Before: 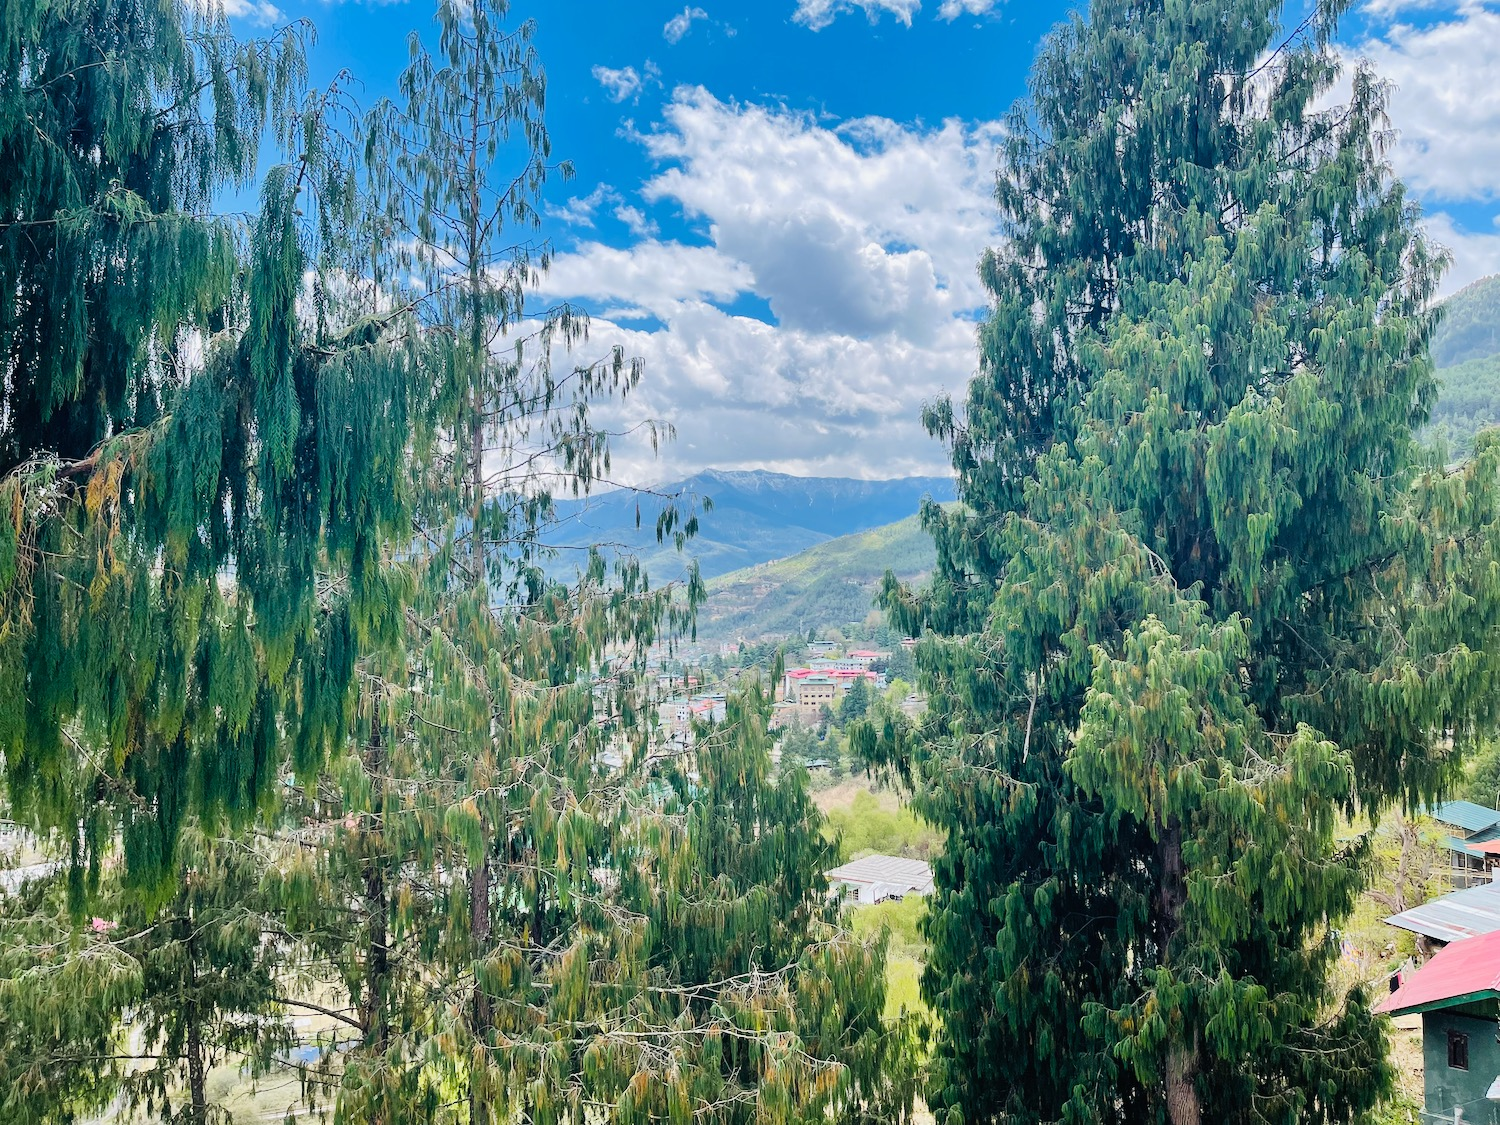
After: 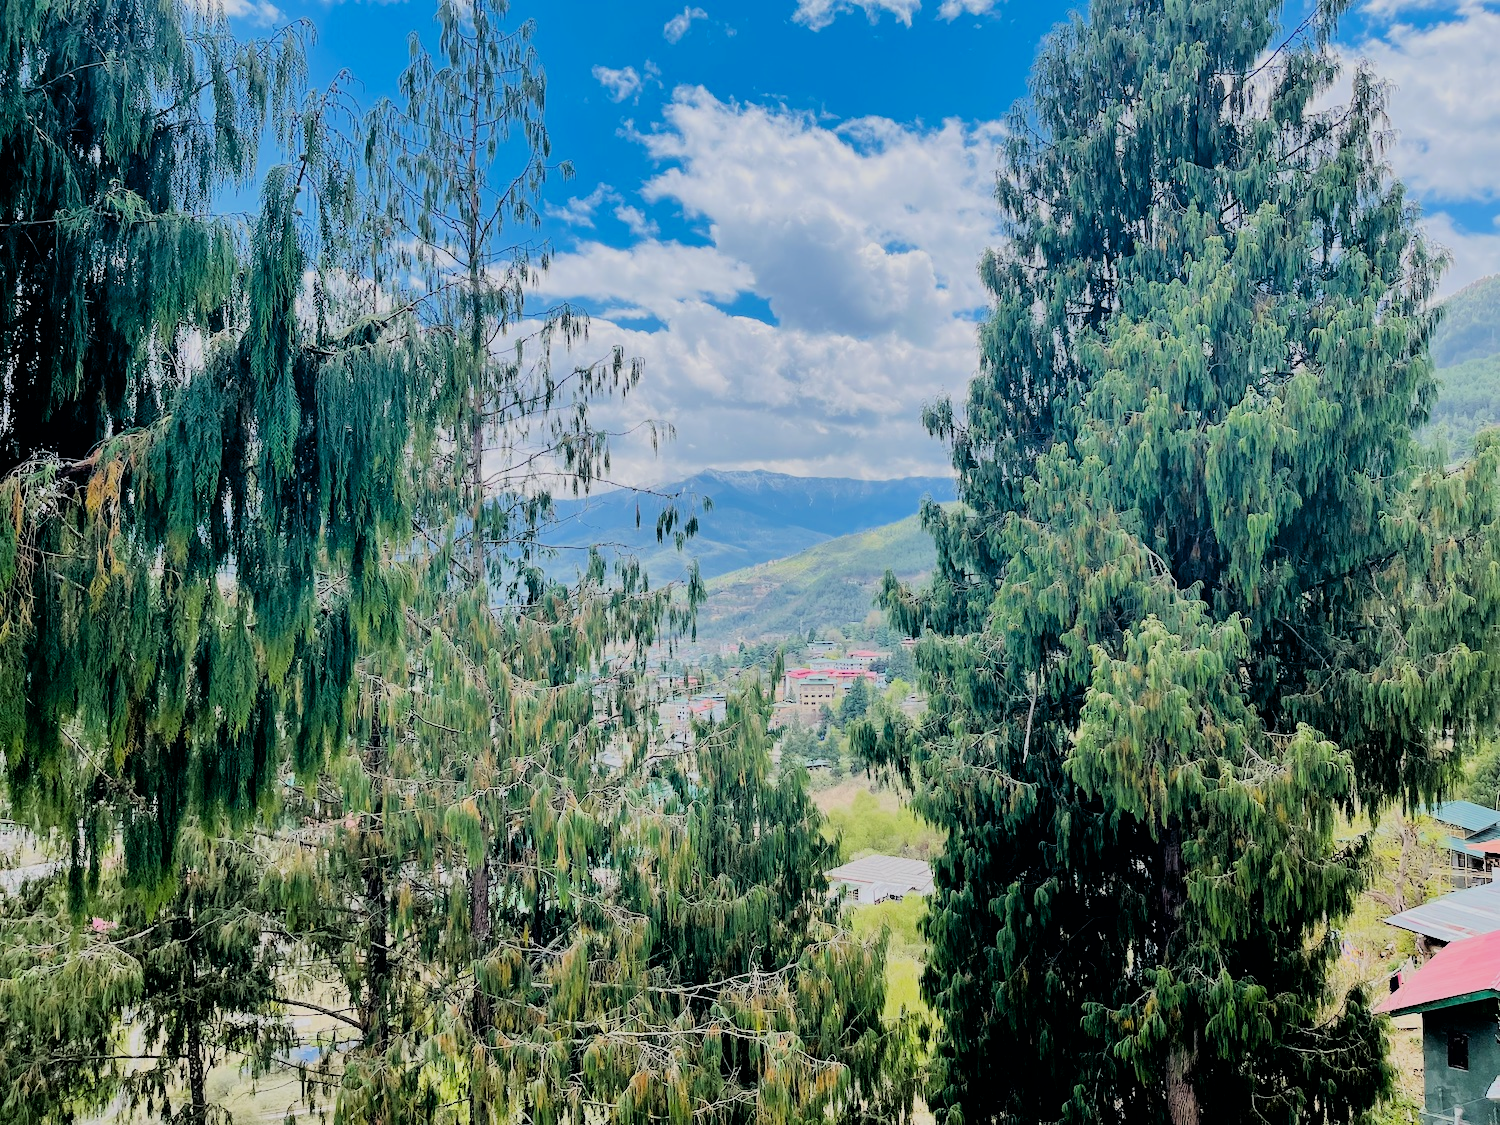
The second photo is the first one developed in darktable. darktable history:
tone equalizer: on, module defaults
filmic rgb: black relative exposure -4.39 EV, white relative exposure 5.01 EV, hardness 2.19, latitude 40.39%, contrast 1.153, highlights saturation mix 10.2%, shadows ↔ highlights balance 0.879%, color science v6 (2022)
